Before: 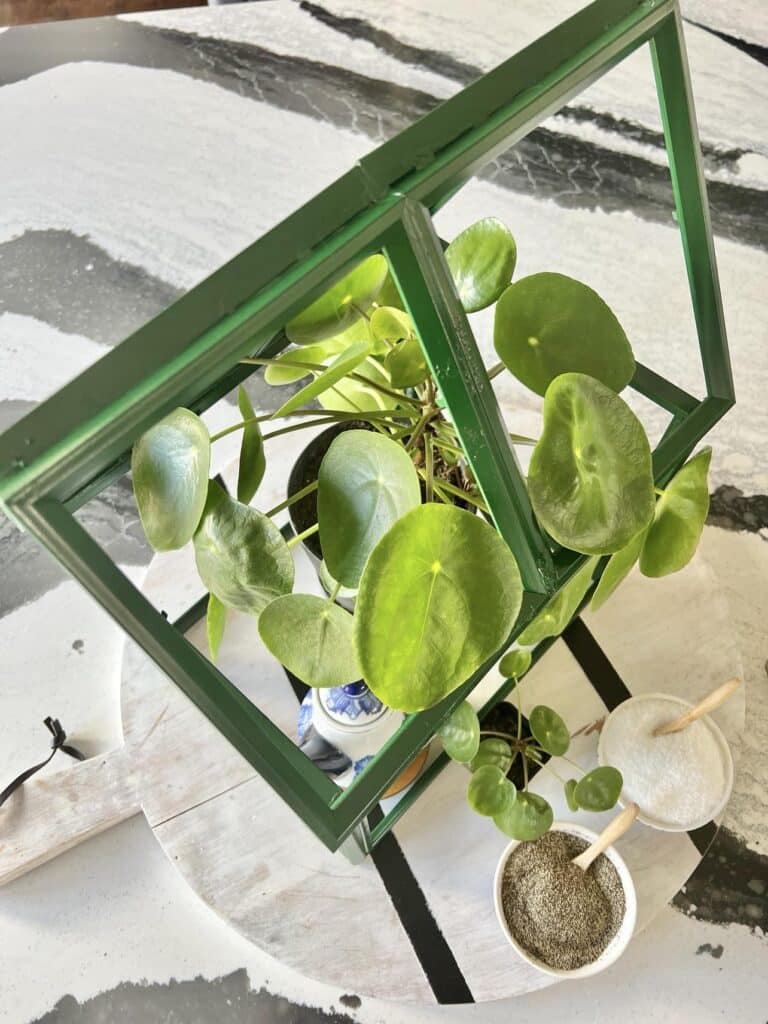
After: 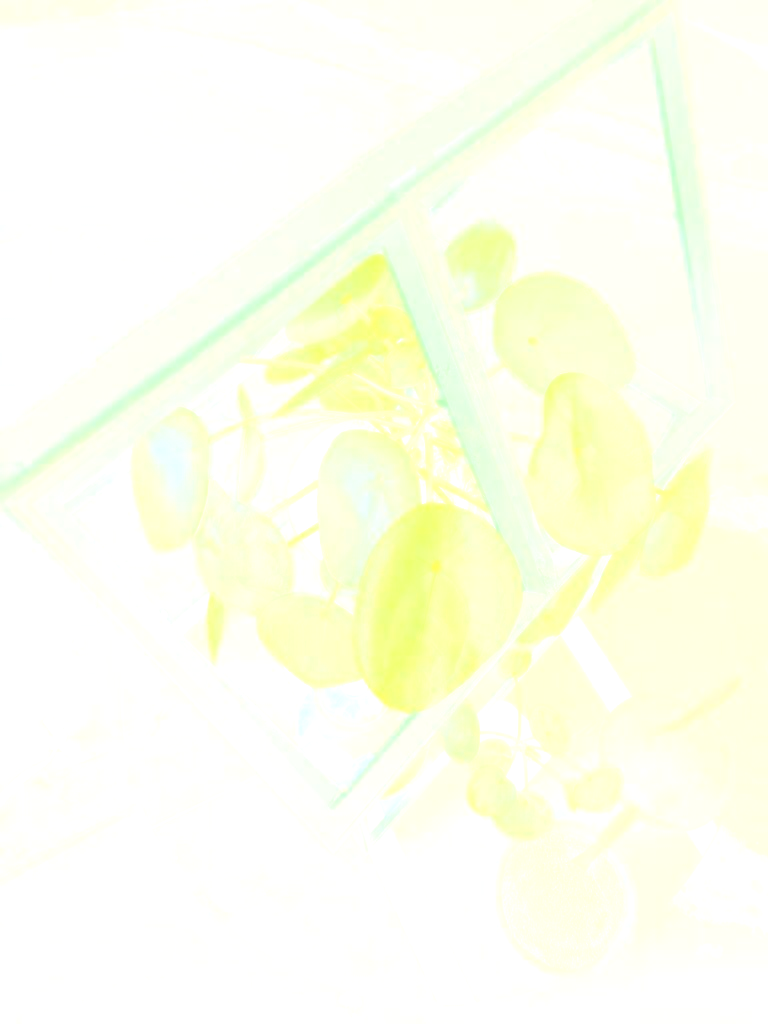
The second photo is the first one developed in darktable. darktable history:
exposure: black level correction -0.036, exposure -0.497 EV, compensate highlight preservation false
shadows and highlights: shadows 29.32, highlights -29.32, low approximation 0.01, soften with gaussian
rgb levels: preserve colors max RGB
sharpen: on, module defaults
bloom: size 85%, threshold 5%, strength 85%
local contrast: mode bilateral grid, contrast 20, coarseness 50, detail 130%, midtone range 0.2
